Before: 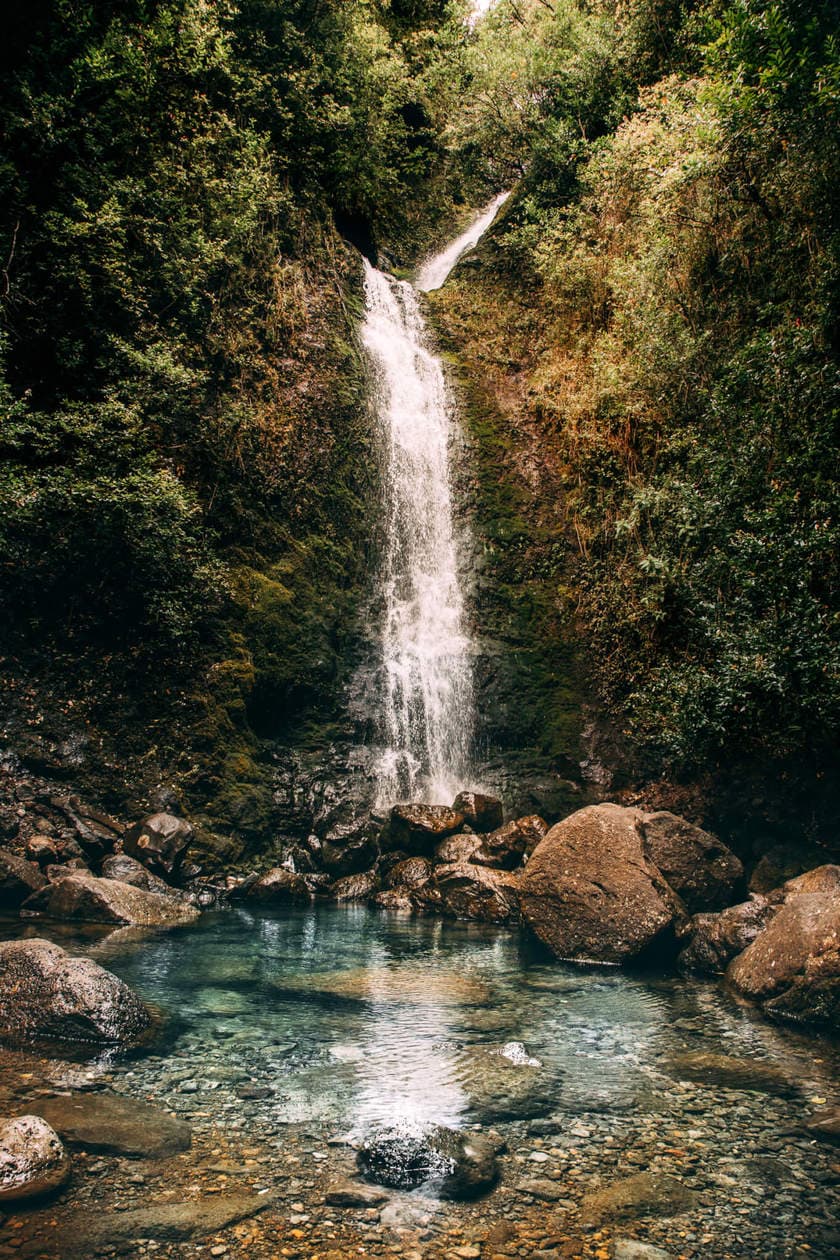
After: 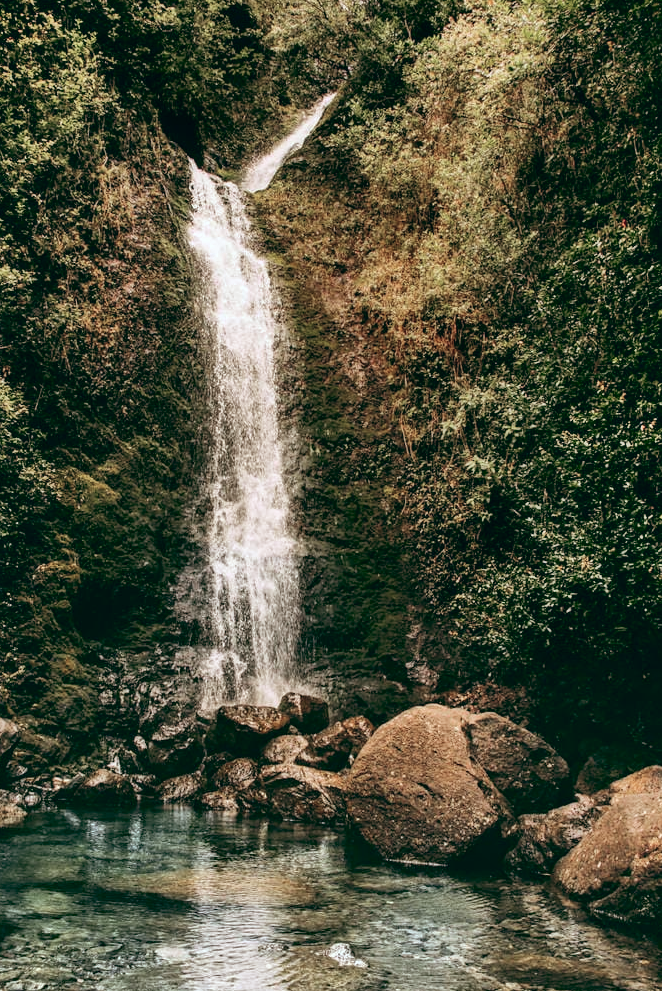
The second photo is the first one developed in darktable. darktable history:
haze removal: compatibility mode true, adaptive false
shadows and highlights: soften with gaussian
tone equalizer: on, module defaults
color balance: lift [1, 0.994, 1.002, 1.006], gamma [0.957, 1.081, 1.016, 0.919], gain [0.97, 0.972, 1.01, 1.028], input saturation 91.06%, output saturation 79.8%
color zones: curves: ch0 [(0.254, 0.492) (0.724, 0.62)]; ch1 [(0.25, 0.528) (0.719, 0.796)]; ch2 [(0, 0.472) (0.25, 0.5) (0.73, 0.184)]
crop and rotate: left 20.74%, top 7.912%, right 0.375%, bottom 13.378%
